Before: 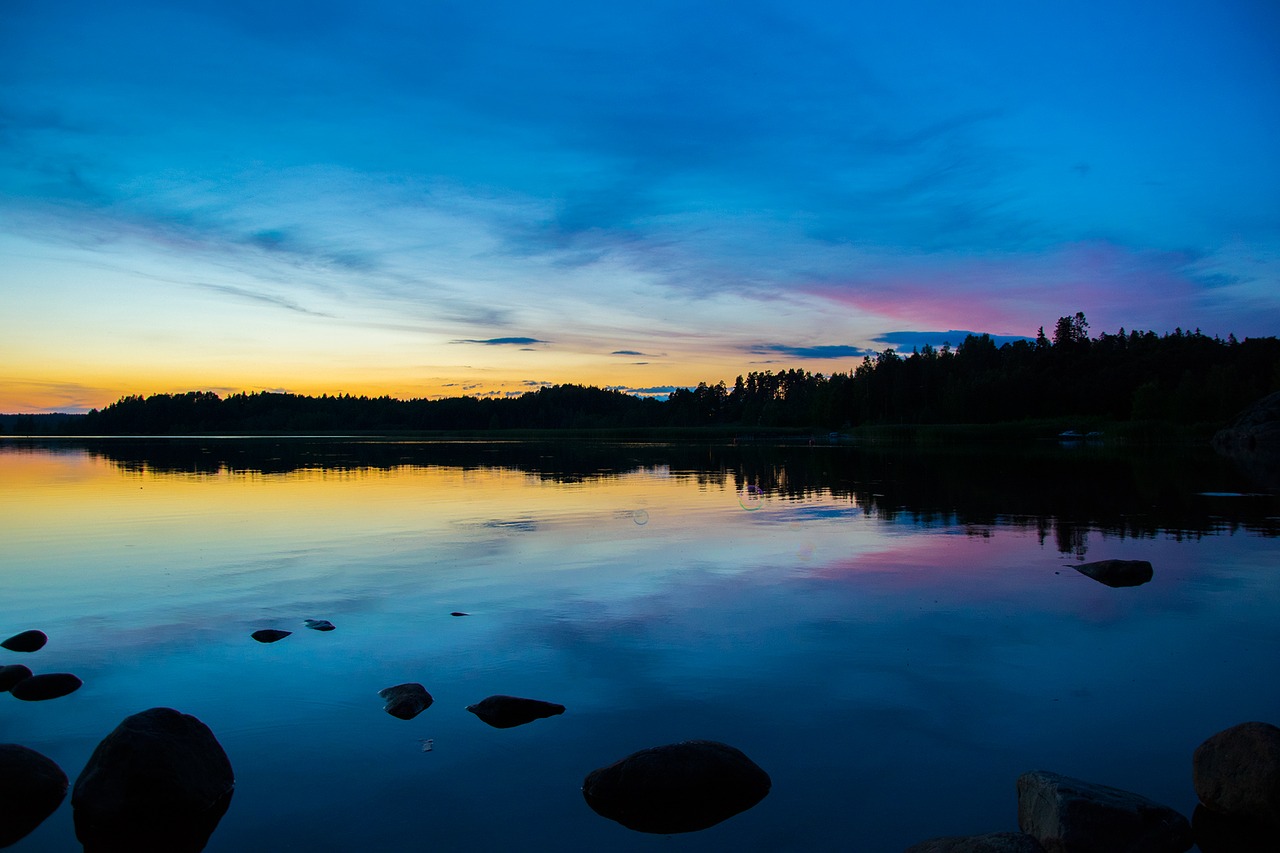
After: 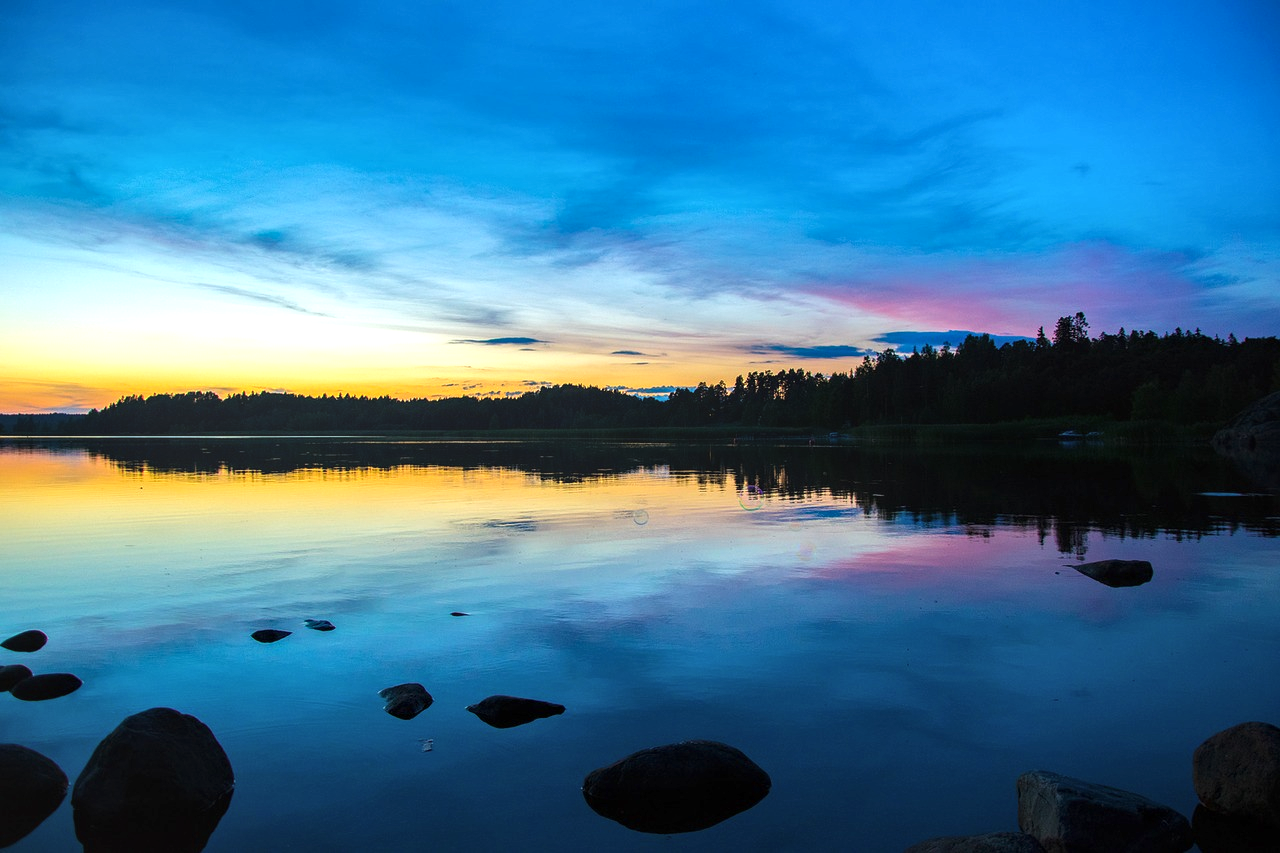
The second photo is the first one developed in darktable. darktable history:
exposure: black level correction -0.002, exposure 0.54 EV, compensate highlight preservation false
local contrast: on, module defaults
